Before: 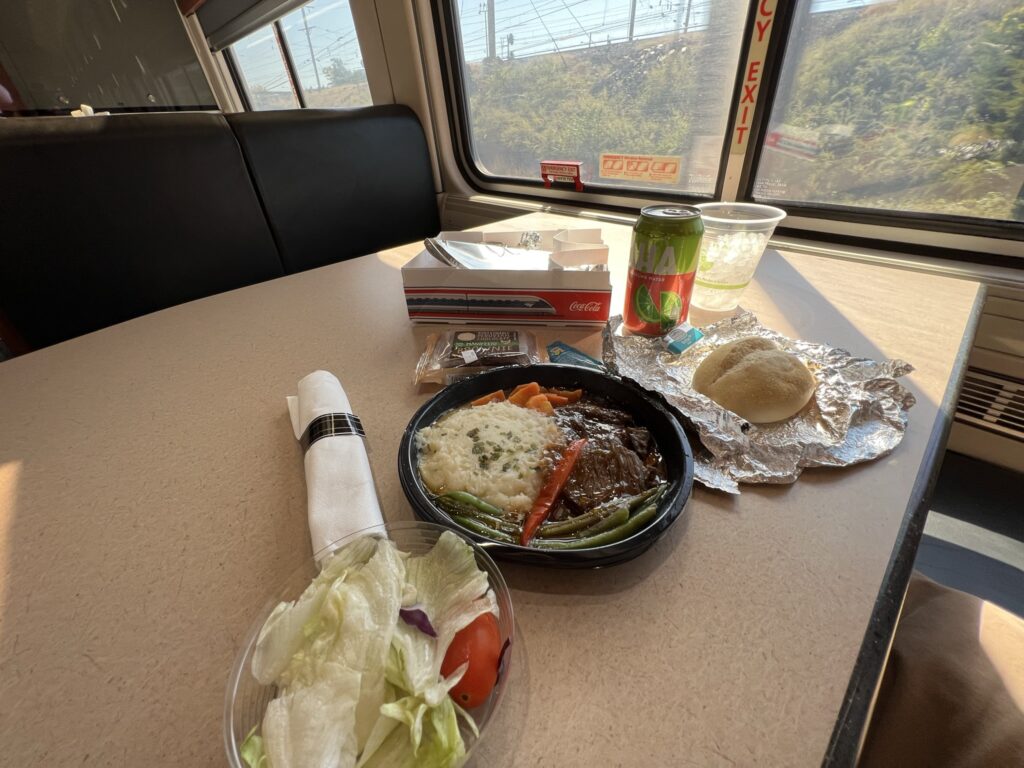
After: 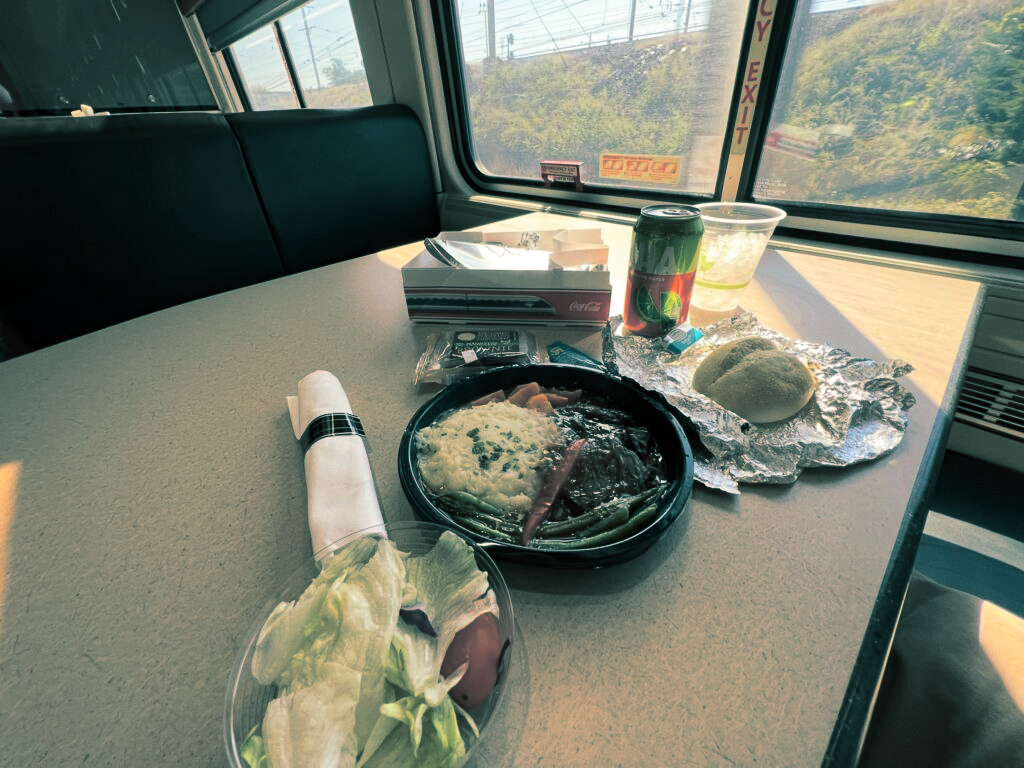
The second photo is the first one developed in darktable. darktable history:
contrast brightness saturation: contrast 0.16, saturation 0.32
split-toning: shadows › hue 186.43°, highlights › hue 49.29°, compress 30.29%
